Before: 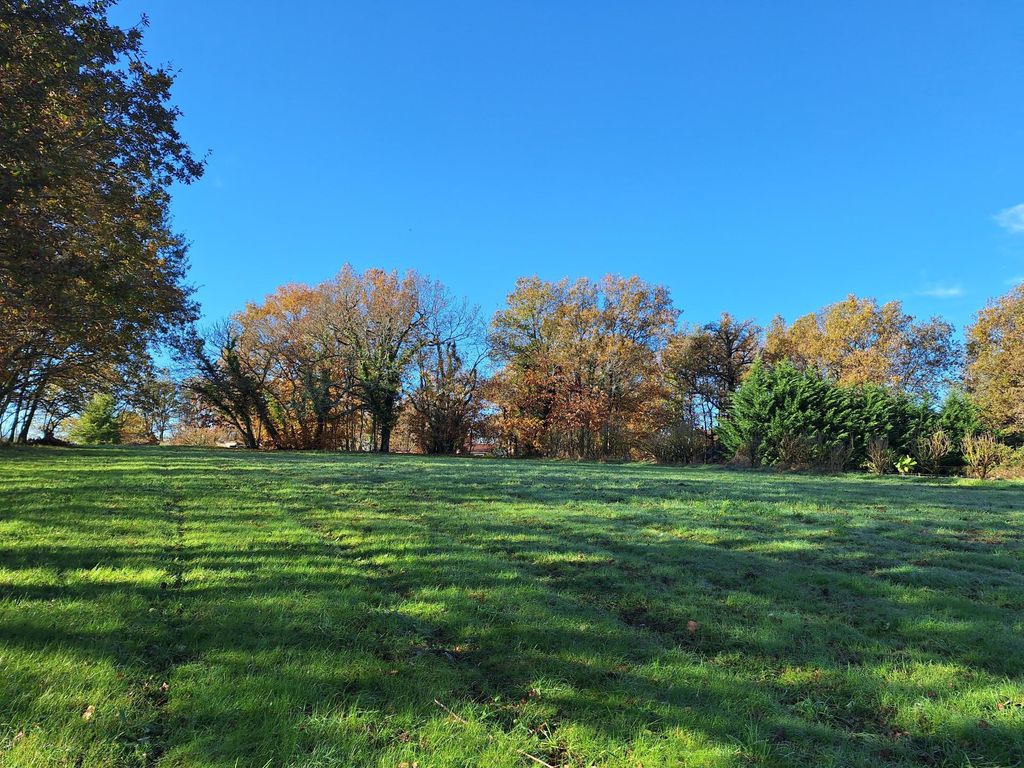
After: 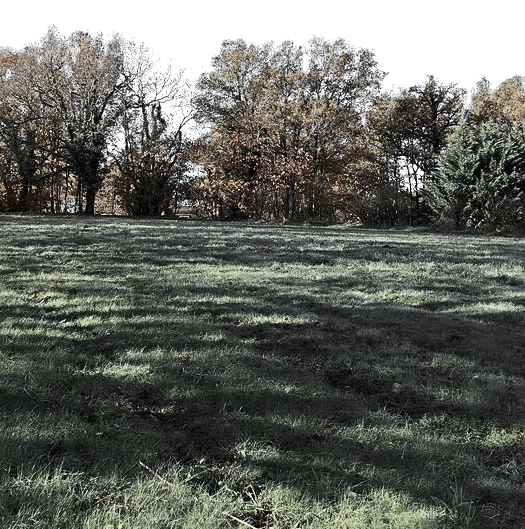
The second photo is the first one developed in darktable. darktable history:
sharpen: amount 0.204
color zones: curves: ch0 [(0, 0.613) (0.01, 0.613) (0.245, 0.448) (0.498, 0.529) (0.642, 0.665) (0.879, 0.777) (0.99, 0.613)]; ch1 [(0, 0.035) (0.121, 0.189) (0.259, 0.197) (0.415, 0.061) (0.589, 0.022) (0.732, 0.022) (0.857, 0.026) (0.991, 0.053)]
tone curve: curves: ch0 [(0, 0) (0.004, 0.001) (0.133, 0.078) (0.325, 0.241) (0.832, 0.917) (1, 1)], color space Lab, independent channels, preserve colors none
crop and rotate: left 28.876%, top 31.013%, right 19.832%
